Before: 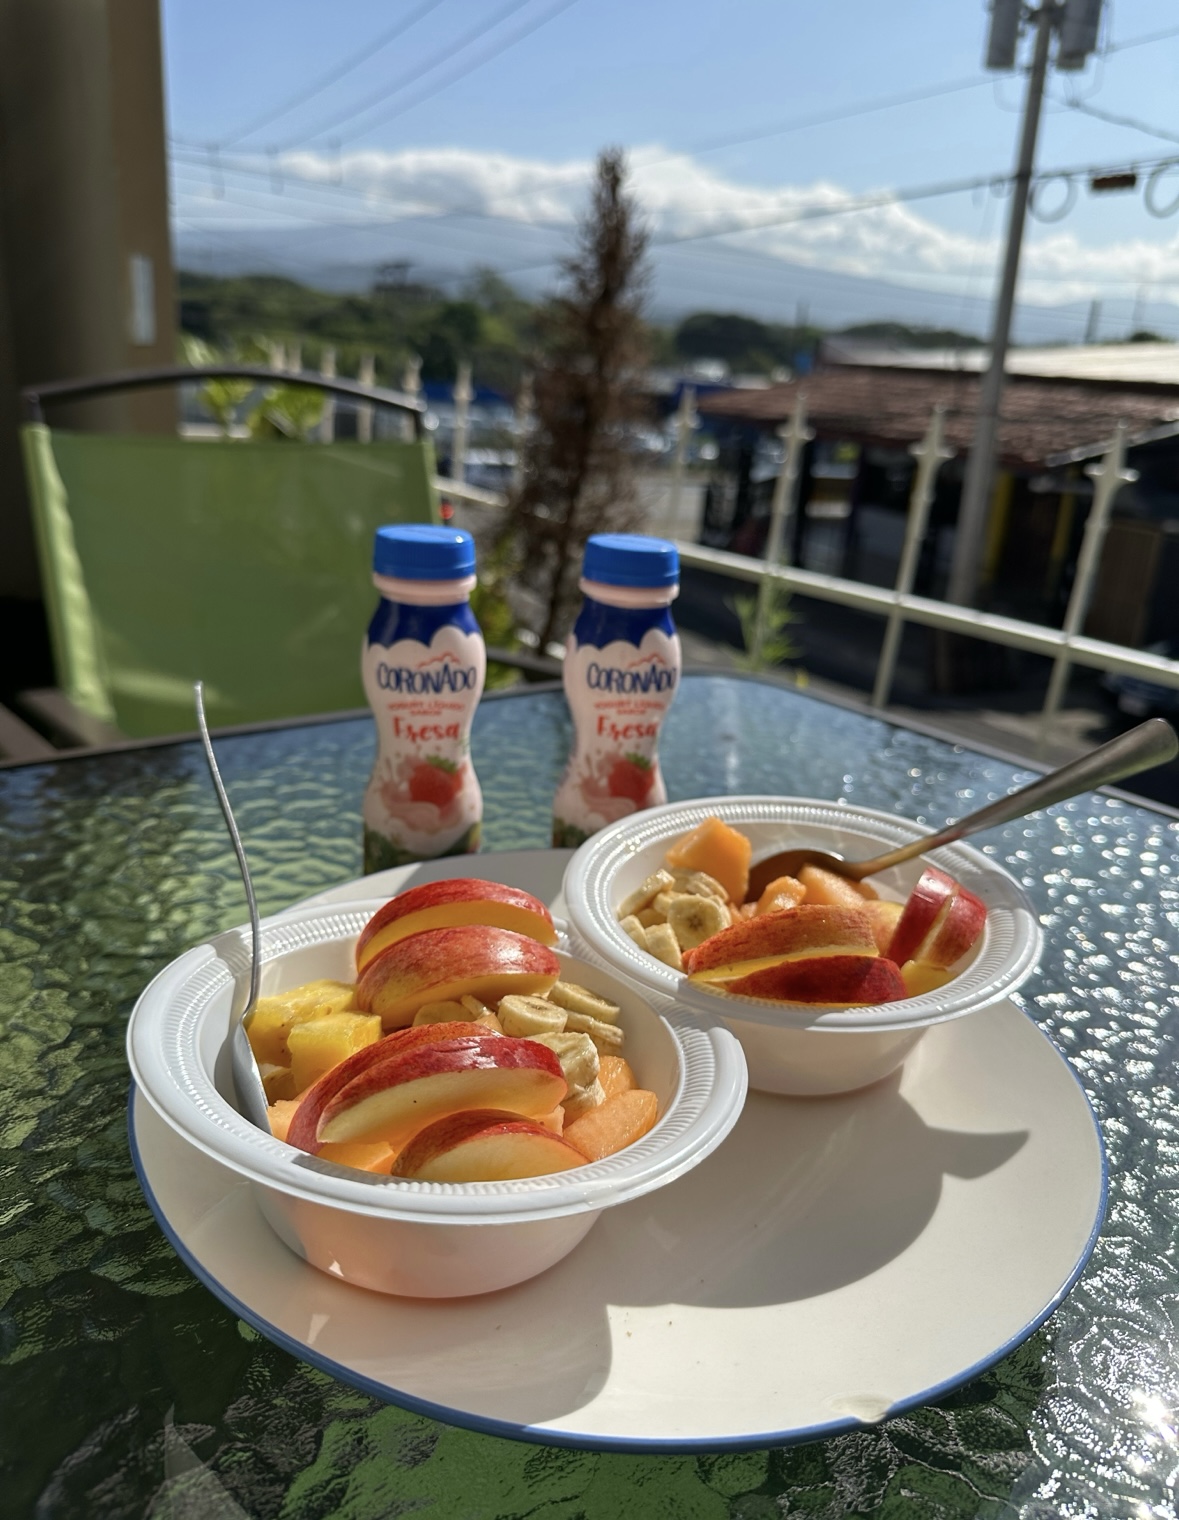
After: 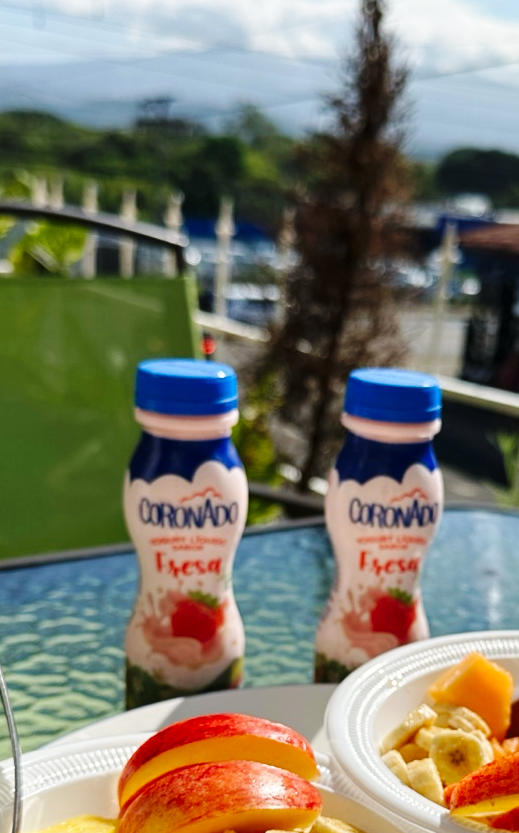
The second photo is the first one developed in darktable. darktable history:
crop: left 20.248%, top 10.86%, right 35.675%, bottom 34.321%
base curve: curves: ch0 [(0, 0) (0.036, 0.025) (0.121, 0.166) (0.206, 0.329) (0.605, 0.79) (1, 1)], preserve colors none
